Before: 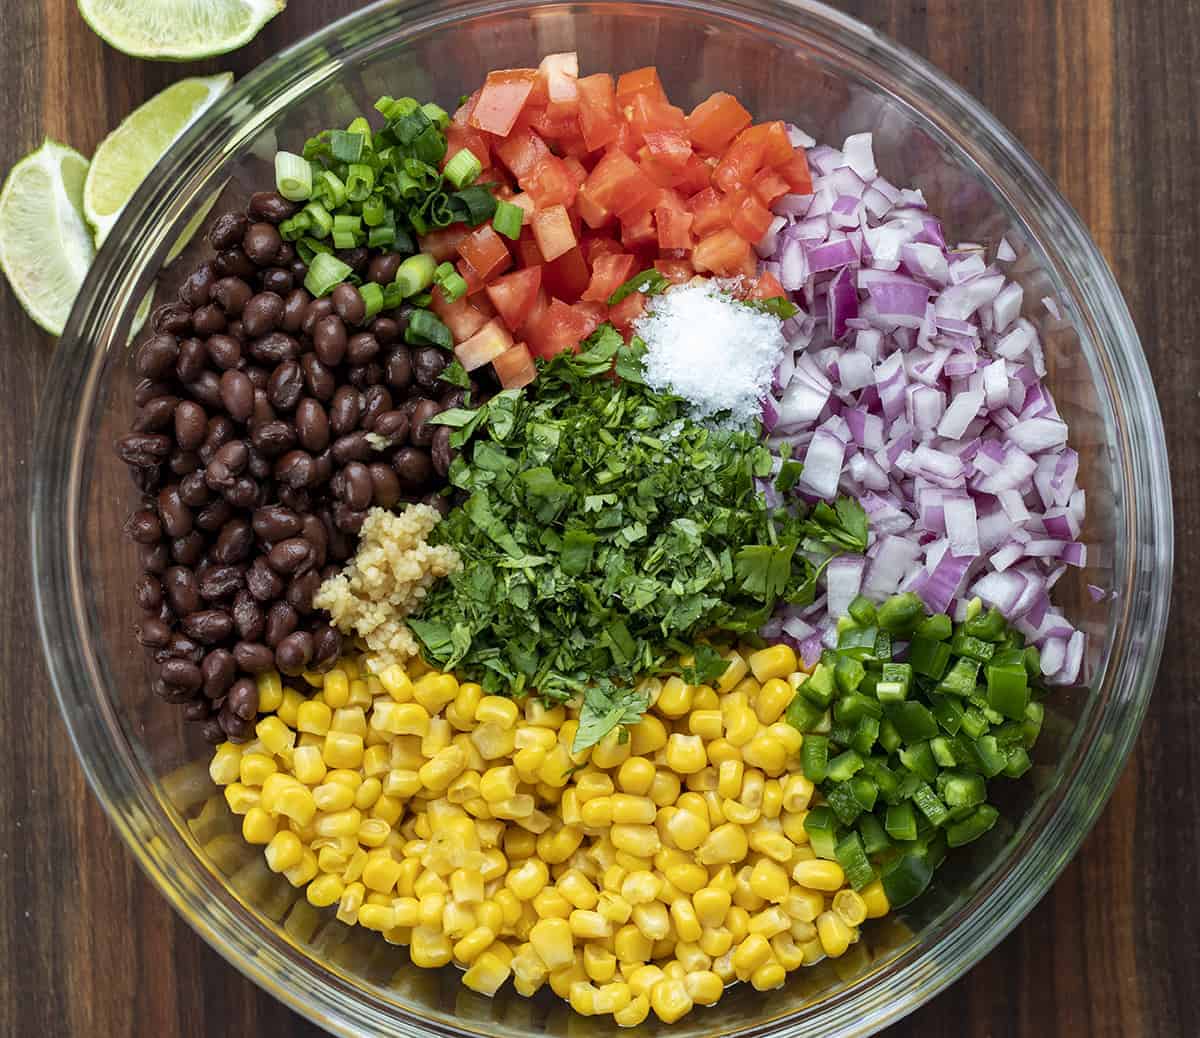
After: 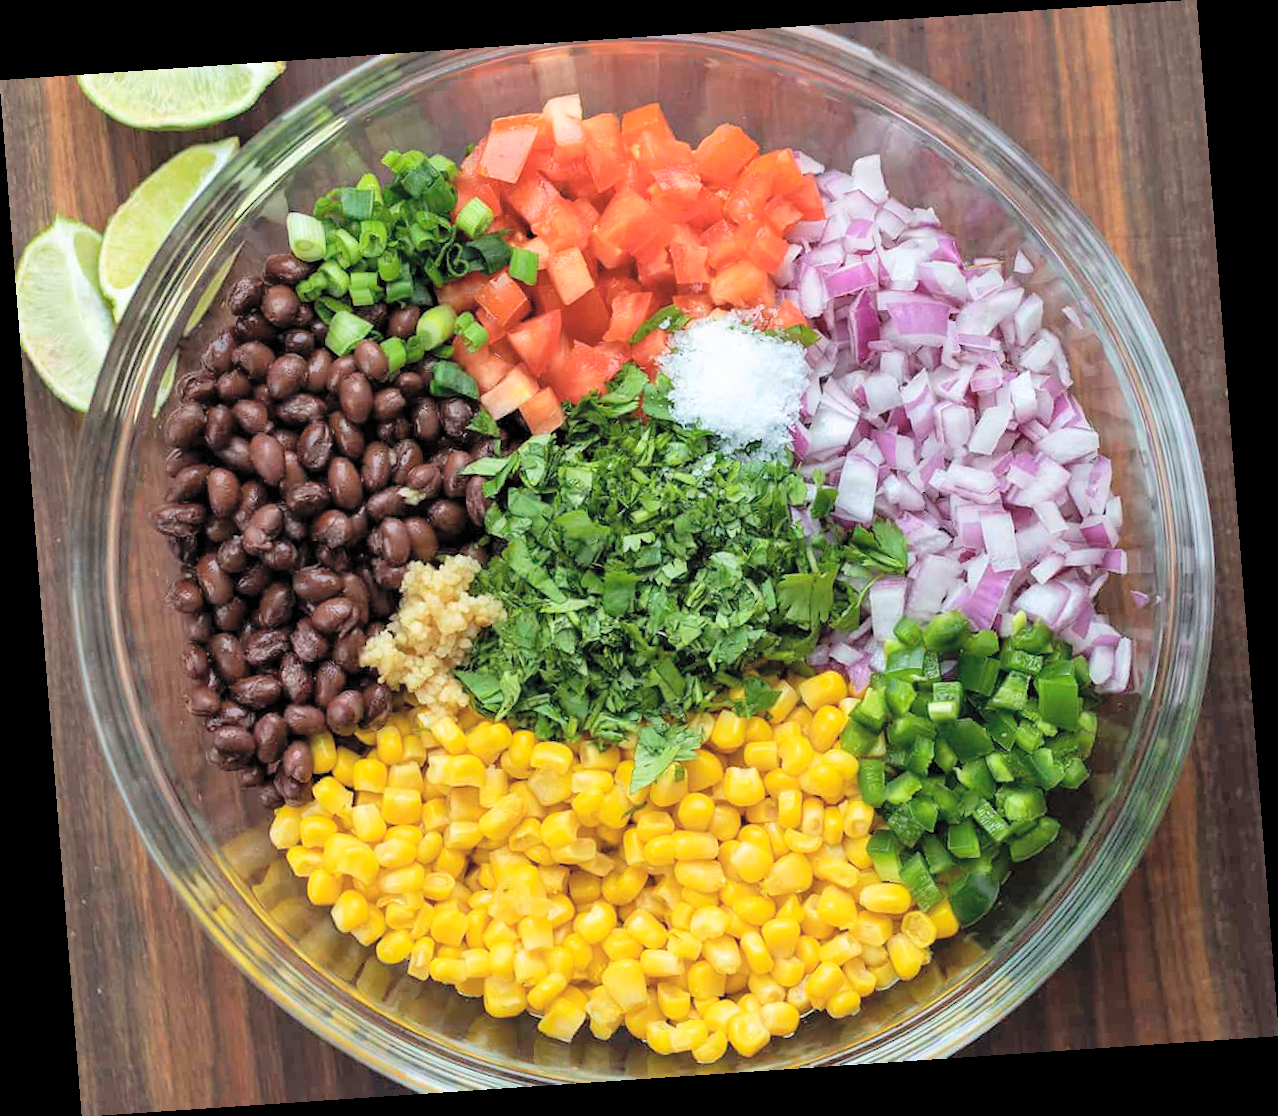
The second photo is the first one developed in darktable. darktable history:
fill light: on, module defaults
rotate and perspective: rotation -4.2°, shear 0.006, automatic cropping off
contrast brightness saturation: brightness 0.28
